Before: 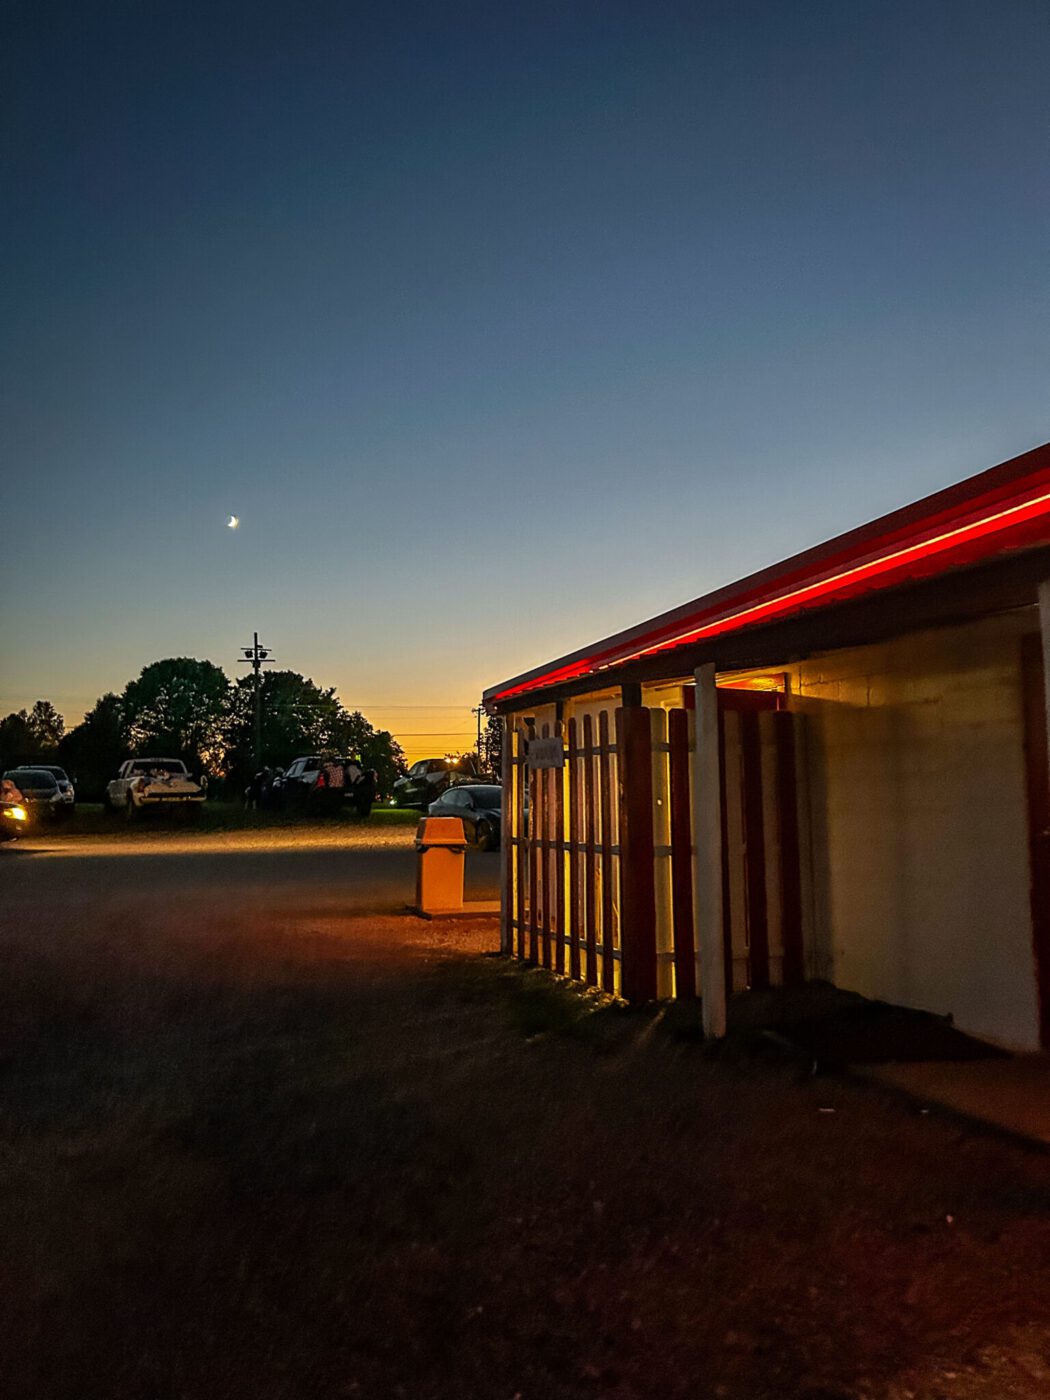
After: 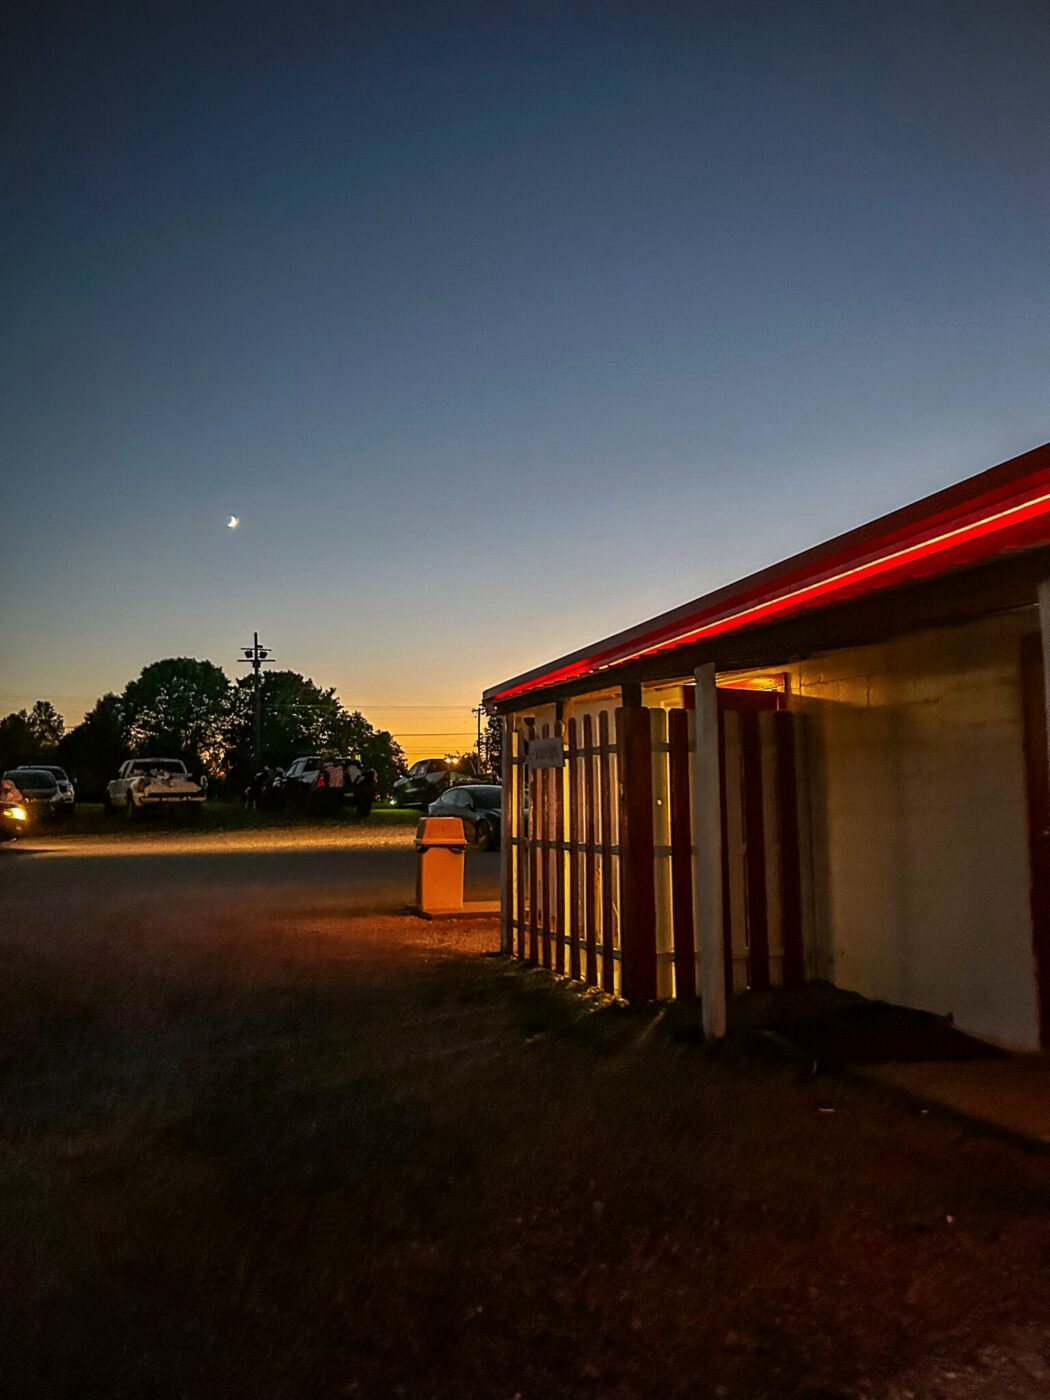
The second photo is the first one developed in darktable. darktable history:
vignetting: fall-off start 91.19%
color correction: highlights a* 3.12, highlights b* -1.55, shadows a* -0.101, shadows b* 2.52, saturation 0.98
